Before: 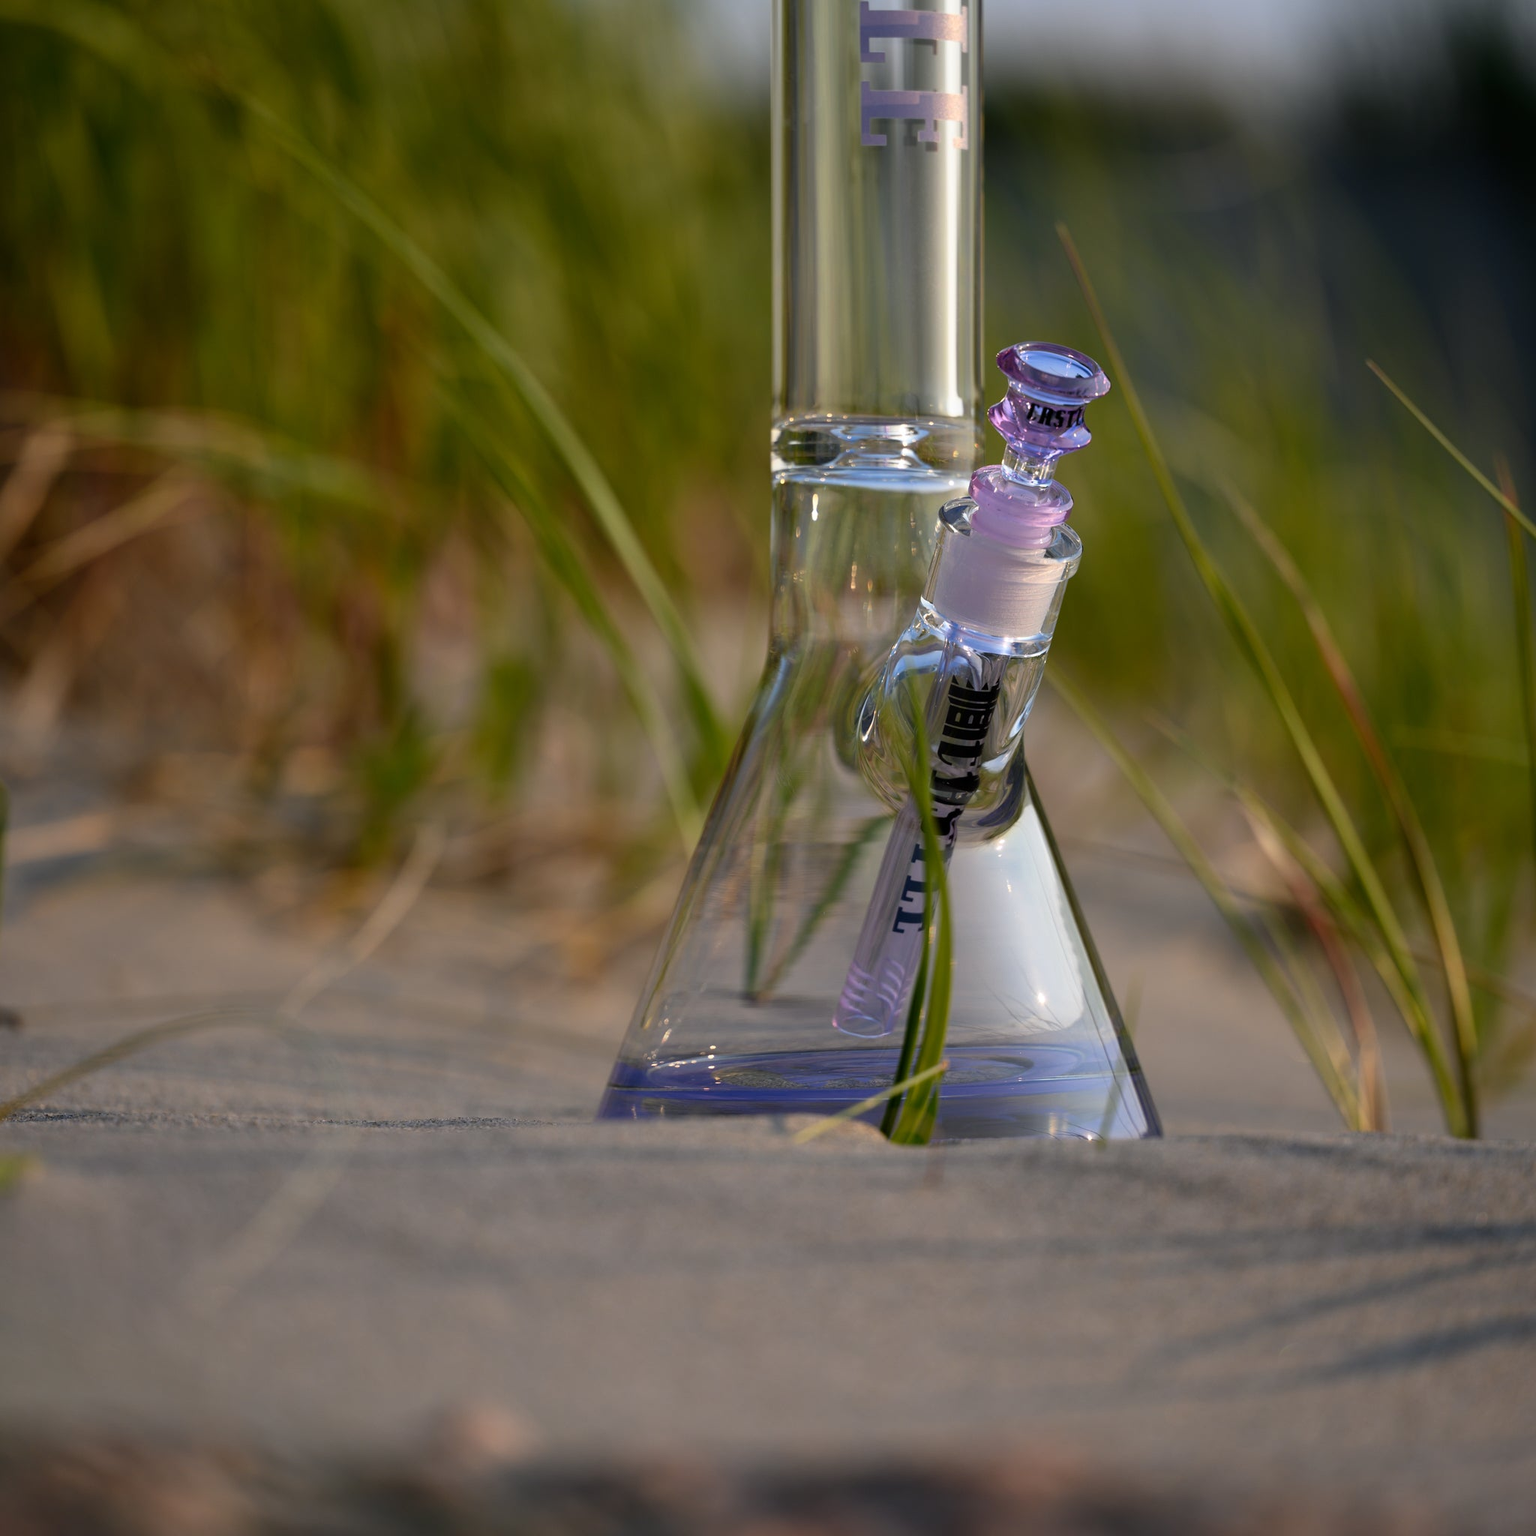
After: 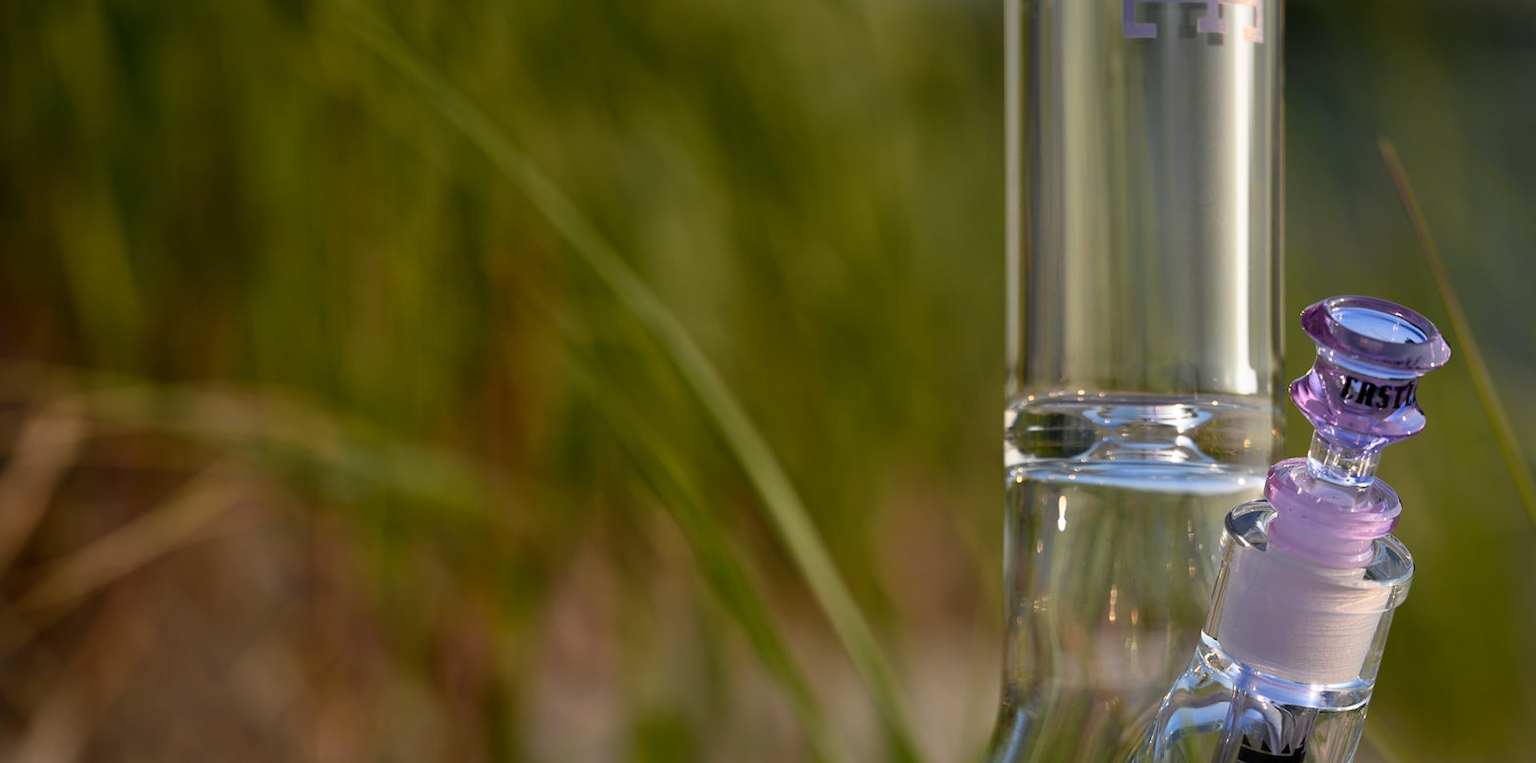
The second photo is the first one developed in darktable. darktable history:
crop: left 0.515%, top 7.626%, right 23.425%, bottom 54.578%
